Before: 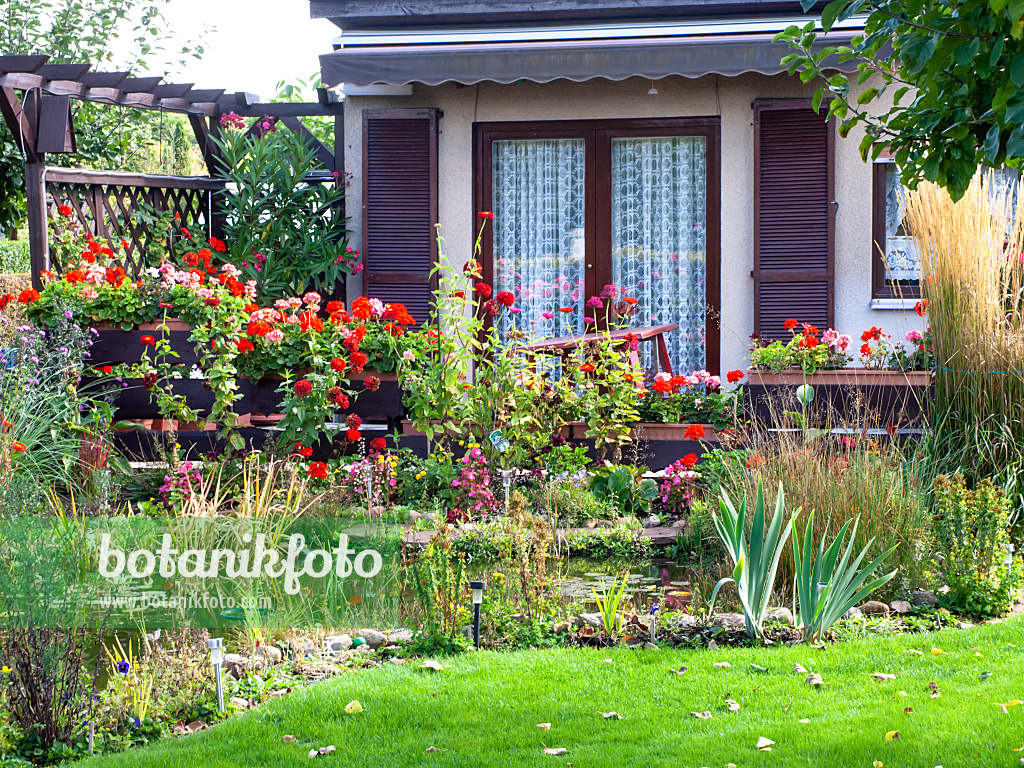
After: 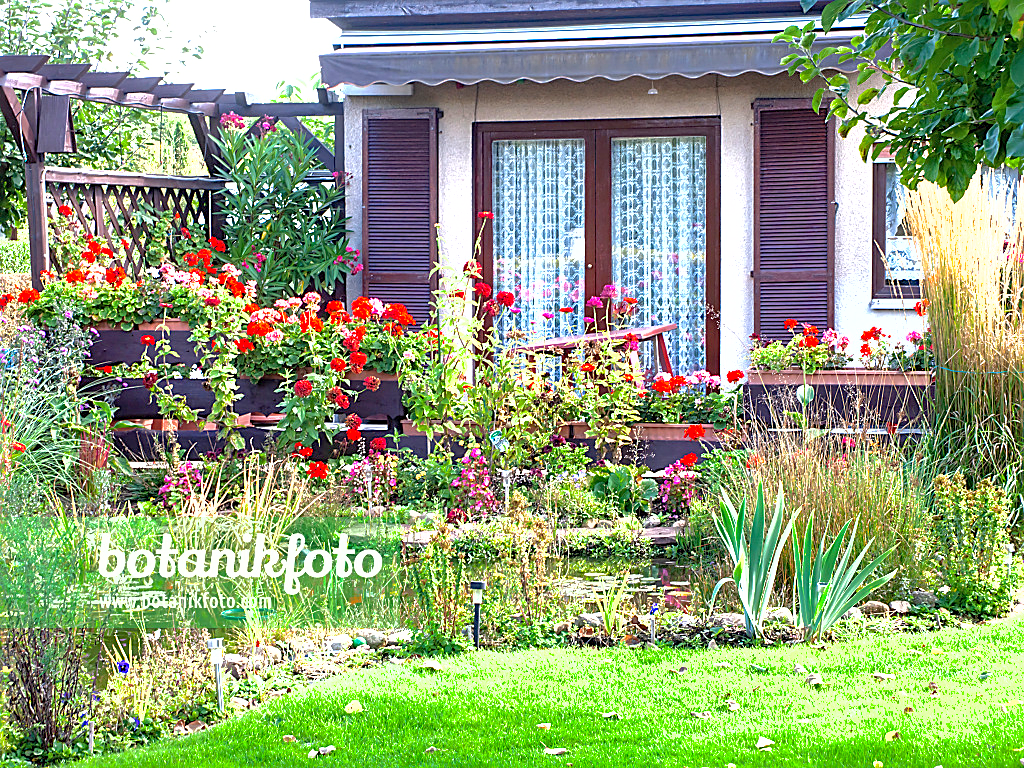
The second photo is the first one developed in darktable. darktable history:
sharpen: on, module defaults
shadows and highlights: on, module defaults
exposure: black level correction 0, exposure 1 EV, compensate exposure bias true, compensate highlight preservation false
